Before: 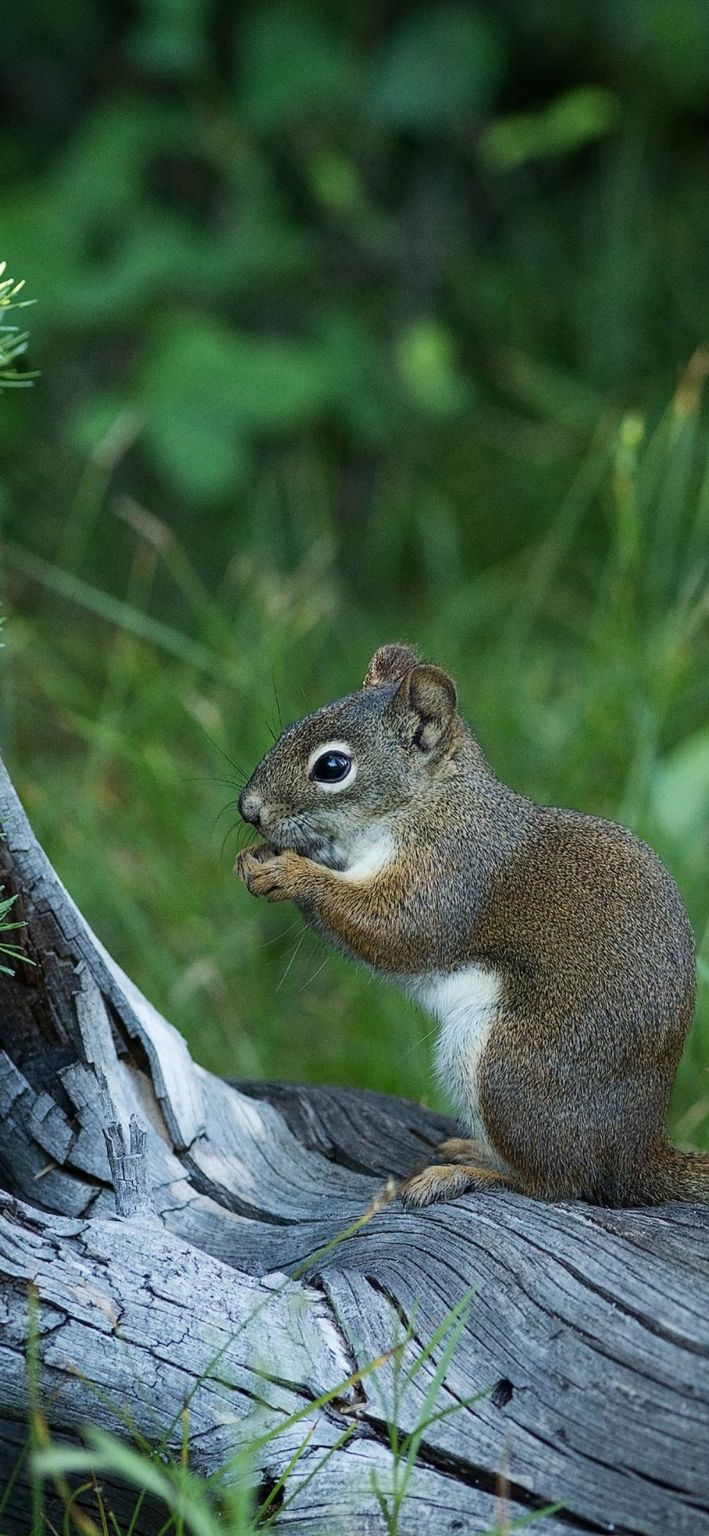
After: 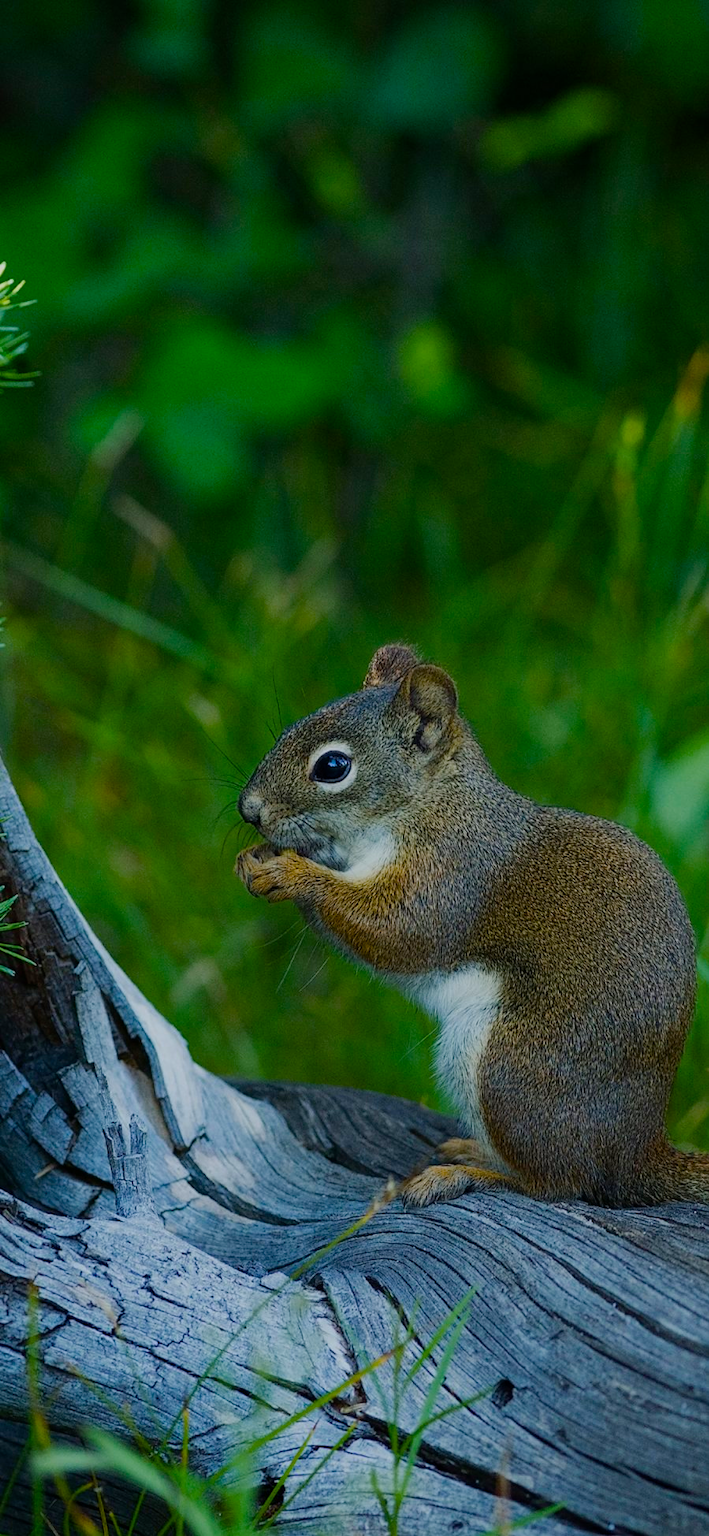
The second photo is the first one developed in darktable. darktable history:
exposure: black level correction 0, exposure -0.693 EV, compensate highlight preservation false
color calibration: illuminant same as pipeline (D50), adaptation XYZ, x 0.346, y 0.359, temperature 5014.51 K
color balance rgb: linear chroma grading › global chroma 9.772%, perceptual saturation grading › global saturation 40.212%, perceptual saturation grading › highlights -24.941%, perceptual saturation grading › mid-tones 35.313%, perceptual saturation grading › shadows 35.958%, global vibrance 9.568%
